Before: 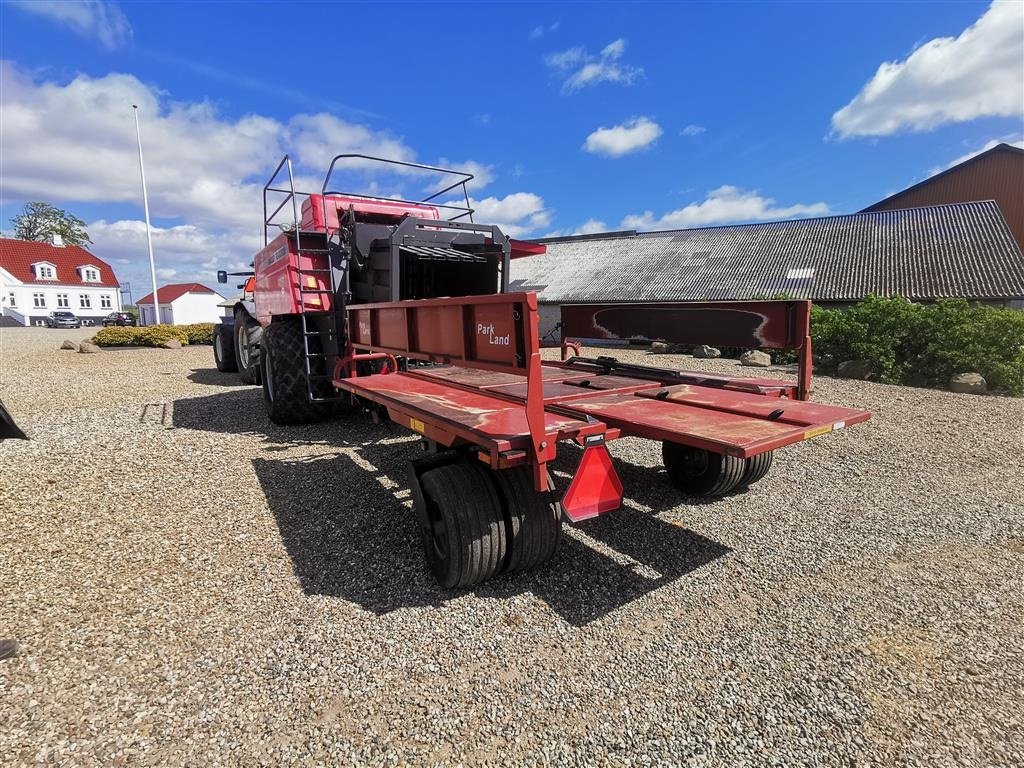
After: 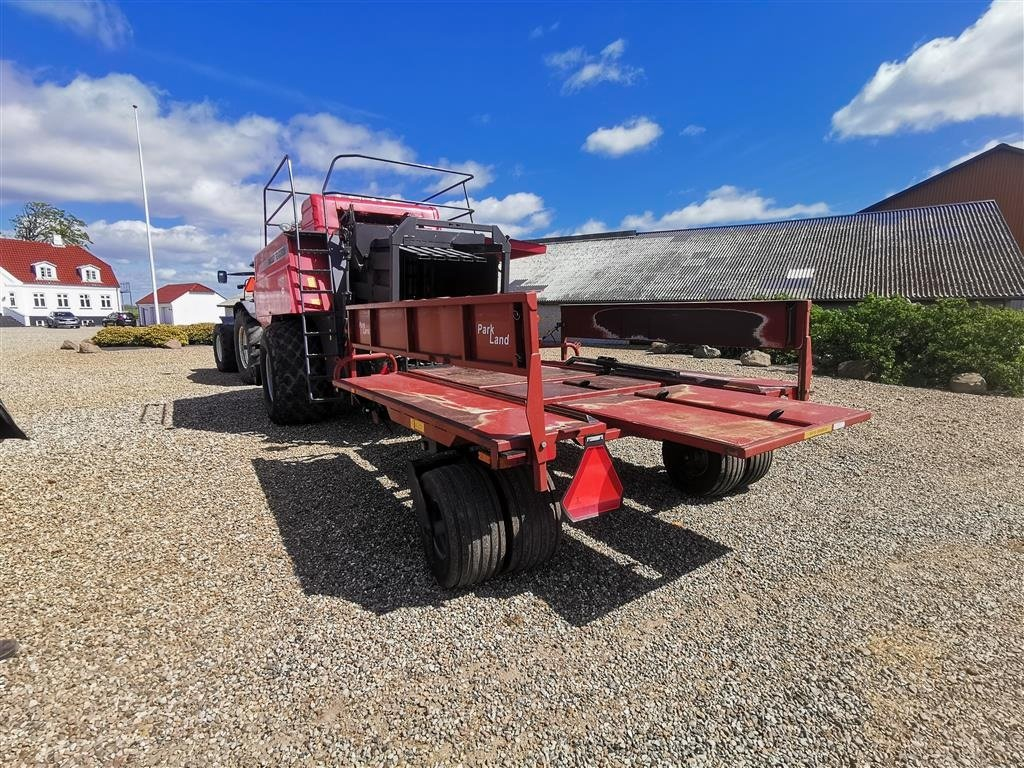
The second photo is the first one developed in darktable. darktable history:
color zones: curves: ch0 [(0, 0.5) (0.143, 0.5) (0.286, 0.5) (0.429, 0.5) (0.62, 0.489) (0.714, 0.445) (0.844, 0.496) (1, 0.5)]; ch1 [(0, 0.5) (0.143, 0.5) (0.286, 0.5) (0.429, 0.5) (0.571, 0.5) (0.714, 0.523) (0.857, 0.5) (1, 0.5)]
contrast brightness saturation: contrast 0.049
exposure: exposure -0.002 EV, compensate highlight preservation false
